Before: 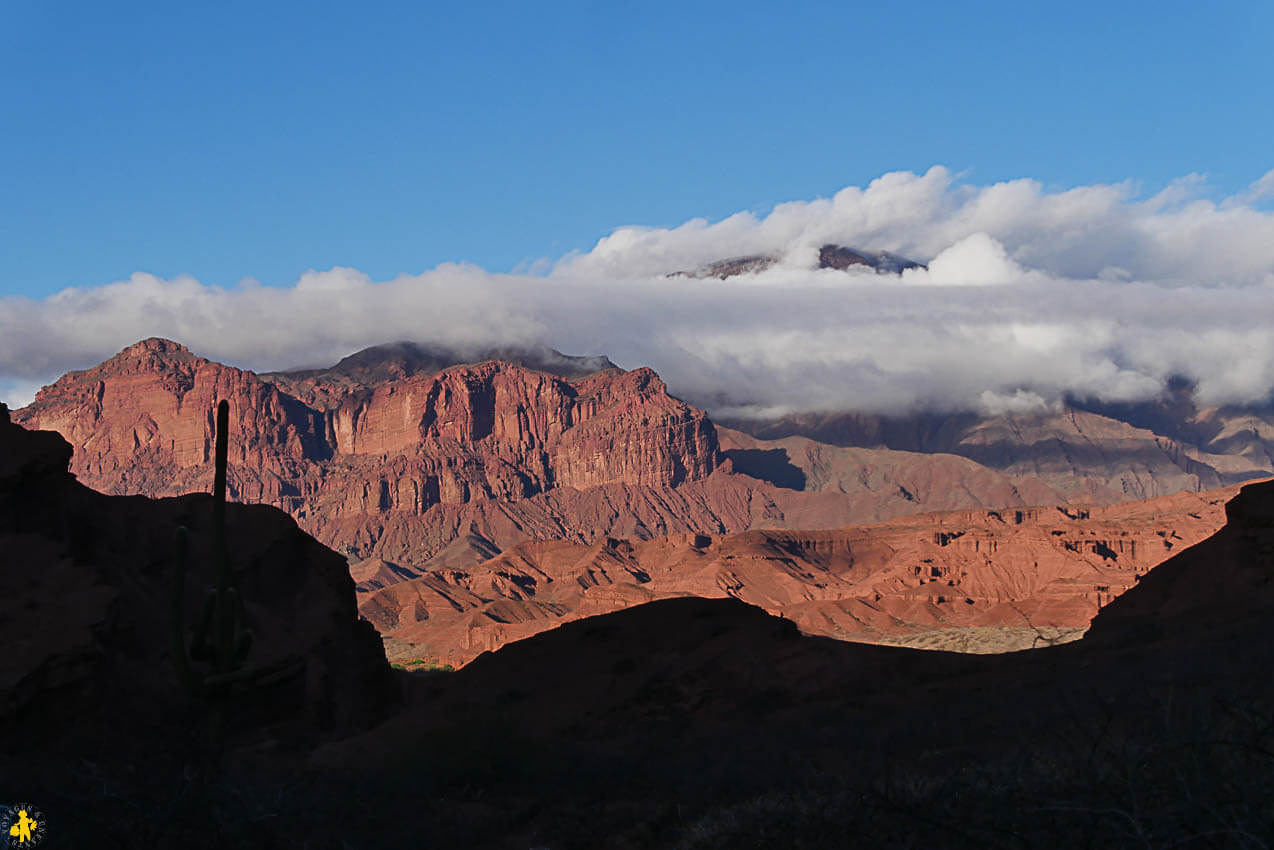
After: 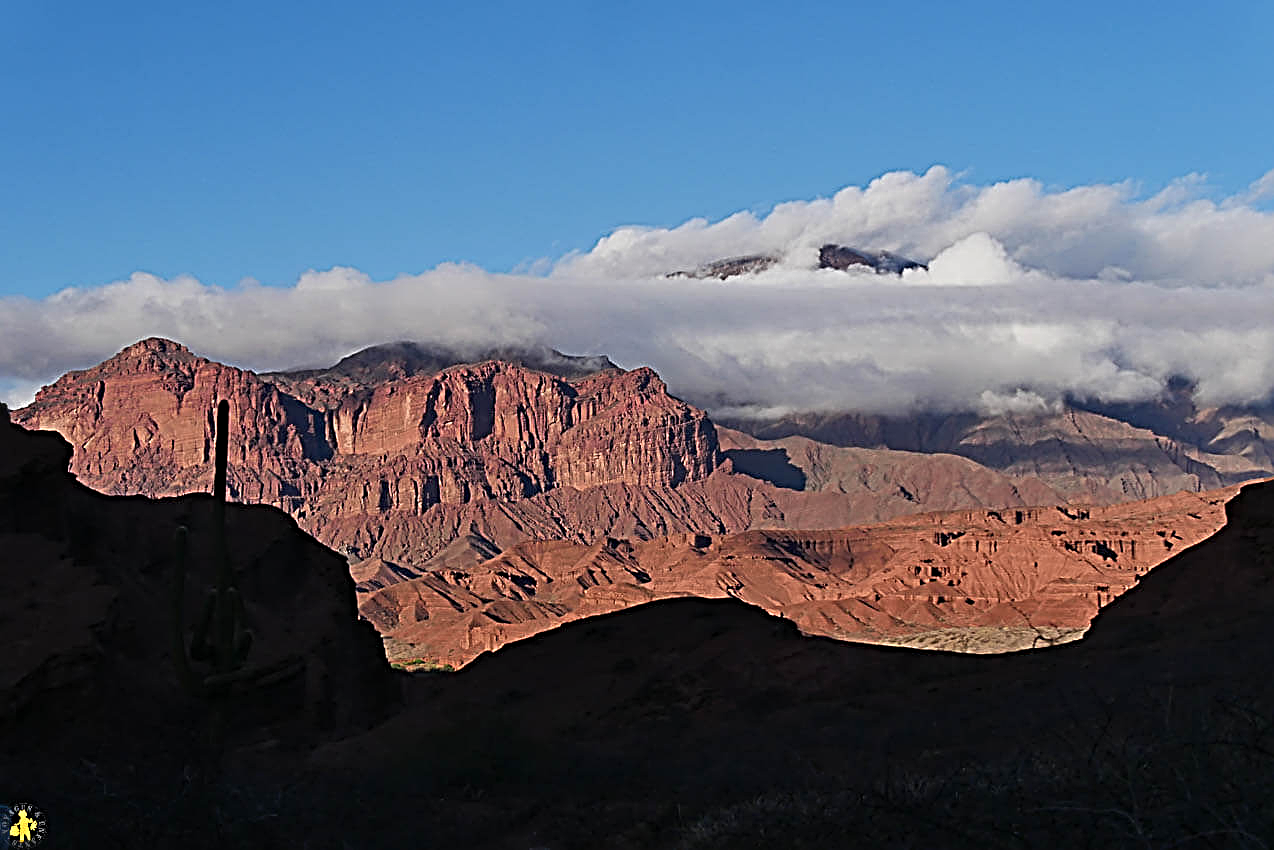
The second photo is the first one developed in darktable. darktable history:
sharpen: radius 3.69, amount 0.928
contrast equalizer: octaves 7, y [[0.6 ×6], [0.55 ×6], [0 ×6], [0 ×6], [0 ×6]], mix 0.15
